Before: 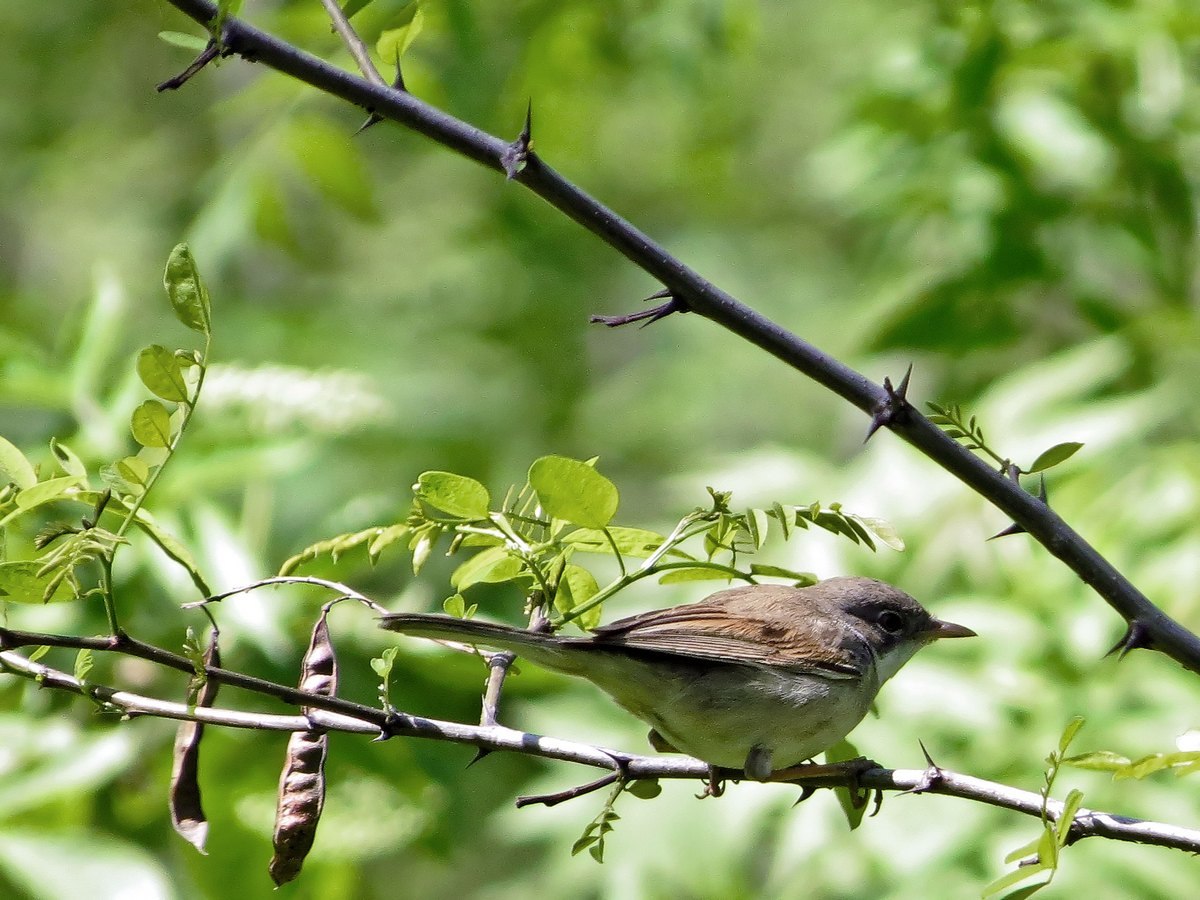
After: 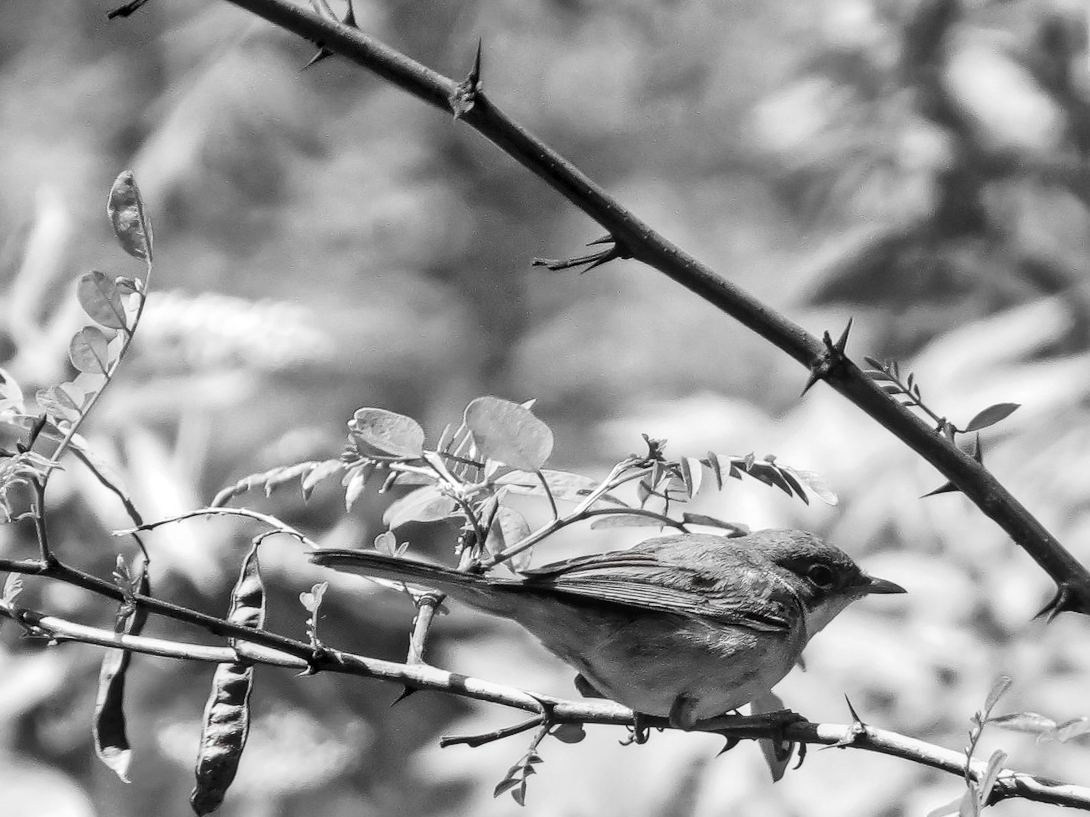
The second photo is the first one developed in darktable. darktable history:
color zones: curves: ch1 [(0, 0.006) (0.094, 0.285) (0.171, 0.001) (0.429, 0.001) (0.571, 0.003) (0.714, 0.004) (0.857, 0.004) (1, 0.006)]
color correction: highlights a* -12.6, highlights b* -17.91, saturation 0.71
crop and rotate: angle -2.14°, left 3.14%, top 4.214%, right 1.496%, bottom 0.467%
tone curve: curves: ch0 [(0, 0.023) (0.217, 0.19) (0.754, 0.801) (1, 0.977)]; ch1 [(0, 0) (0.392, 0.398) (0.5, 0.5) (0.521, 0.529) (0.56, 0.592) (1, 1)]; ch2 [(0, 0) (0.5, 0.5) (0.579, 0.561) (0.65, 0.657) (1, 1)], color space Lab, linked channels, preserve colors none
local contrast: on, module defaults
